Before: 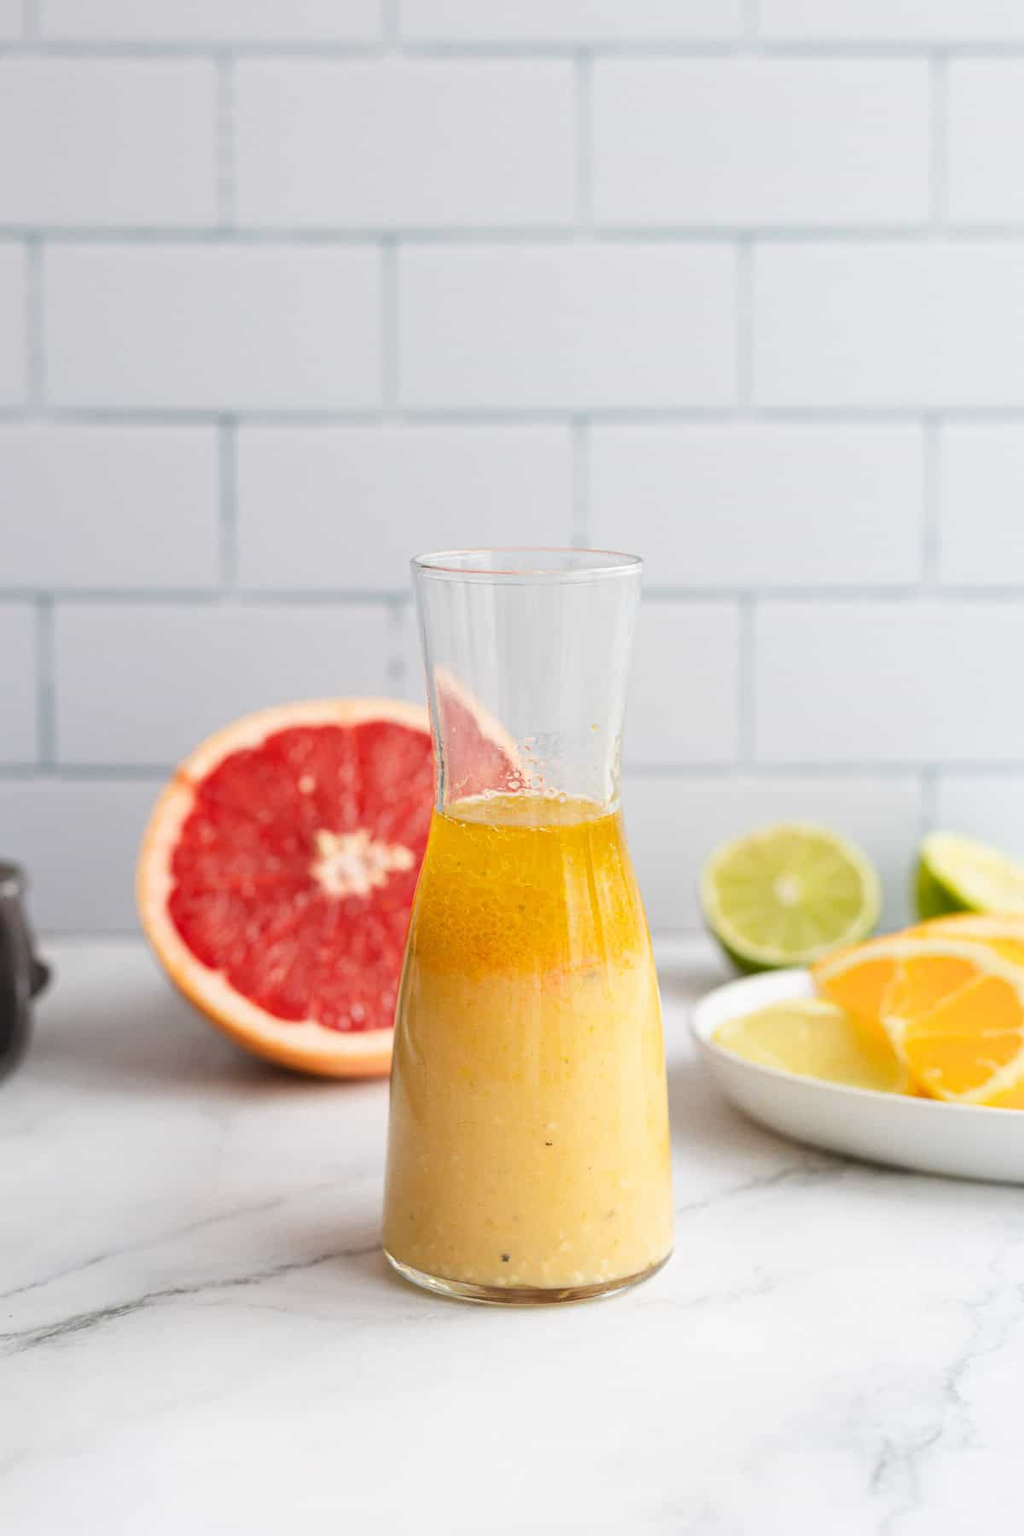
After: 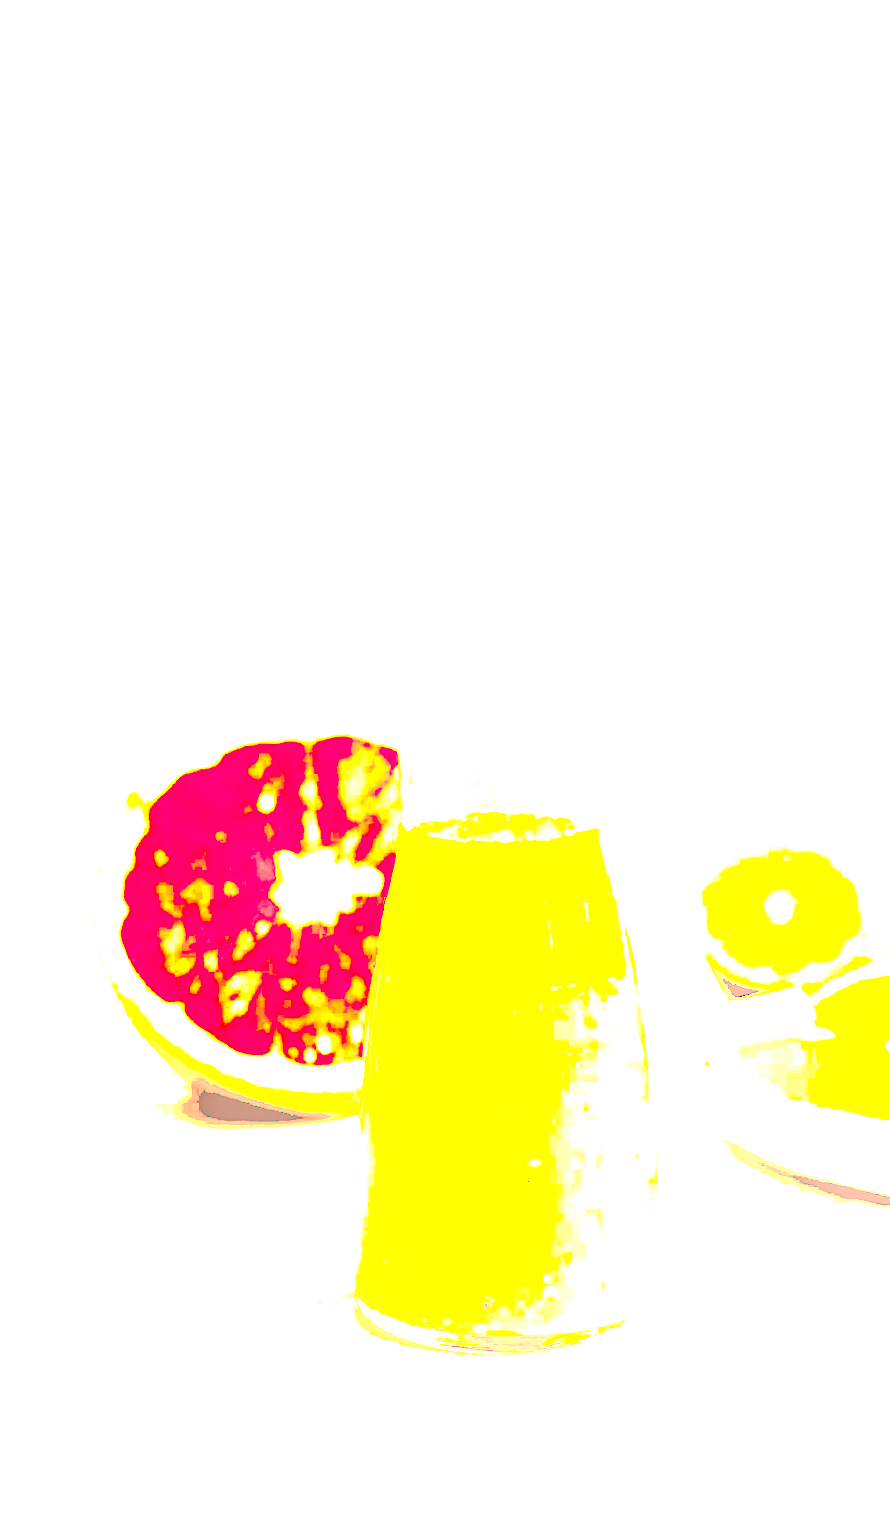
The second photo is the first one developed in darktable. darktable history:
crop and rotate: angle 0.96°, left 4.517%, top 0.978%, right 11.75%, bottom 2.702%
local contrast: on, module defaults
exposure: black level correction 0.098, exposure 3.099 EV, compensate exposure bias true, compensate highlight preservation false
color balance rgb: linear chroma grading › shadows 15.491%, perceptual saturation grading › global saturation -0.047%, global vibrance 20%
contrast brightness saturation: brightness 0.144
color correction: highlights a* 39.65, highlights b* 39.69, saturation 0.692
